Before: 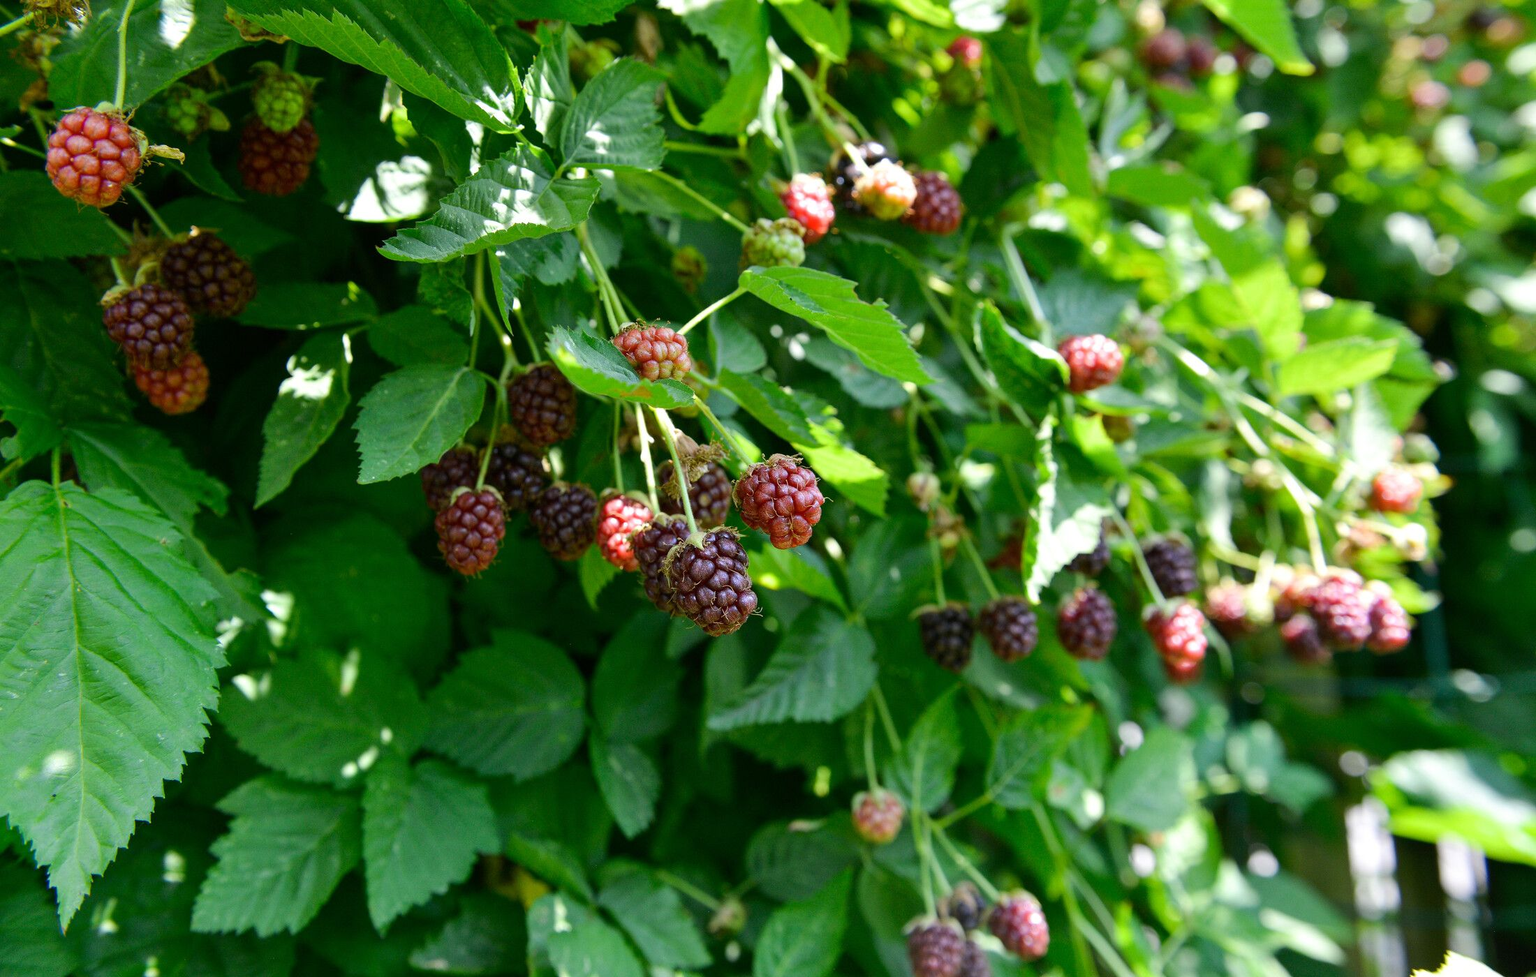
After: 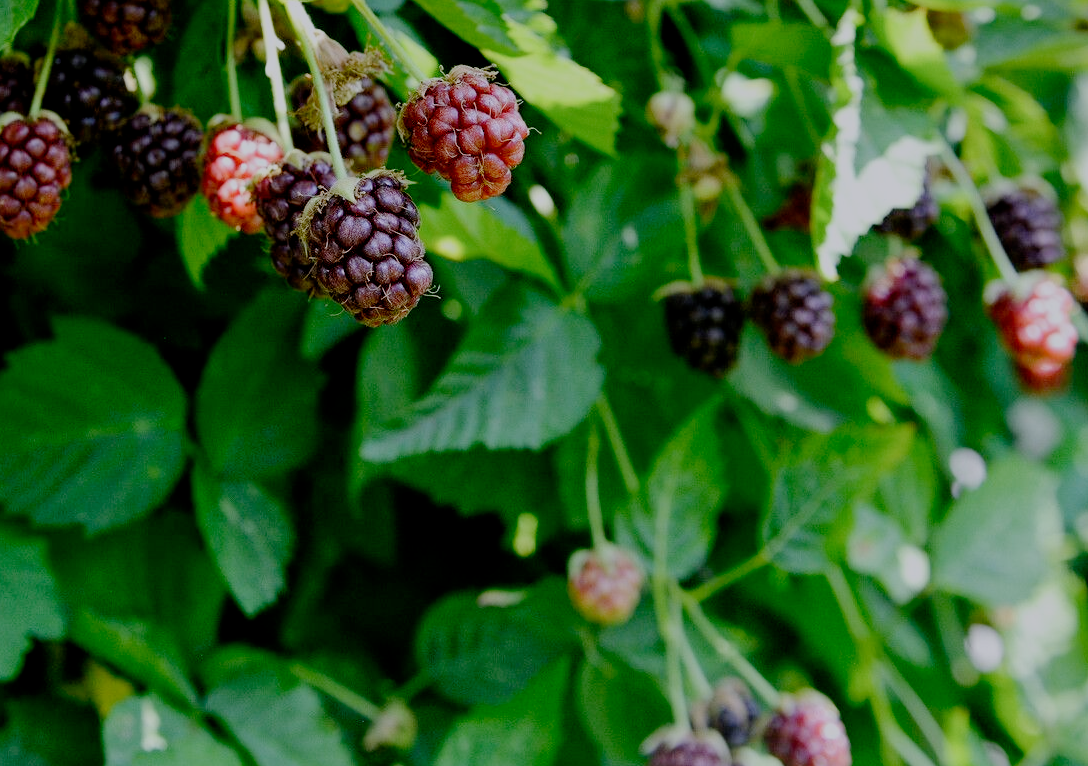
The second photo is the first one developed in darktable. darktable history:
shadows and highlights: shadows 20.91, highlights -82.73, soften with gaussian
crop: left 29.672%, top 41.786%, right 20.851%, bottom 3.487%
filmic rgb: middle gray luminance 18%, black relative exposure -7.5 EV, white relative exposure 8.5 EV, threshold 6 EV, target black luminance 0%, hardness 2.23, latitude 18.37%, contrast 0.878, highlights saturation mix 5%, shadows ↔ highlights balance 10.15%, add noise in highlights 0, preserve chrominance no, color science v3 (2019), use custom middle-gray values true, iterations of high-quality reconstruction 0, contrast in highlights soft, enable highlight reconstruction true
color calibration: illuminant as shot in camera, x 0.358, y 0.373, temperature 4628.91 K
